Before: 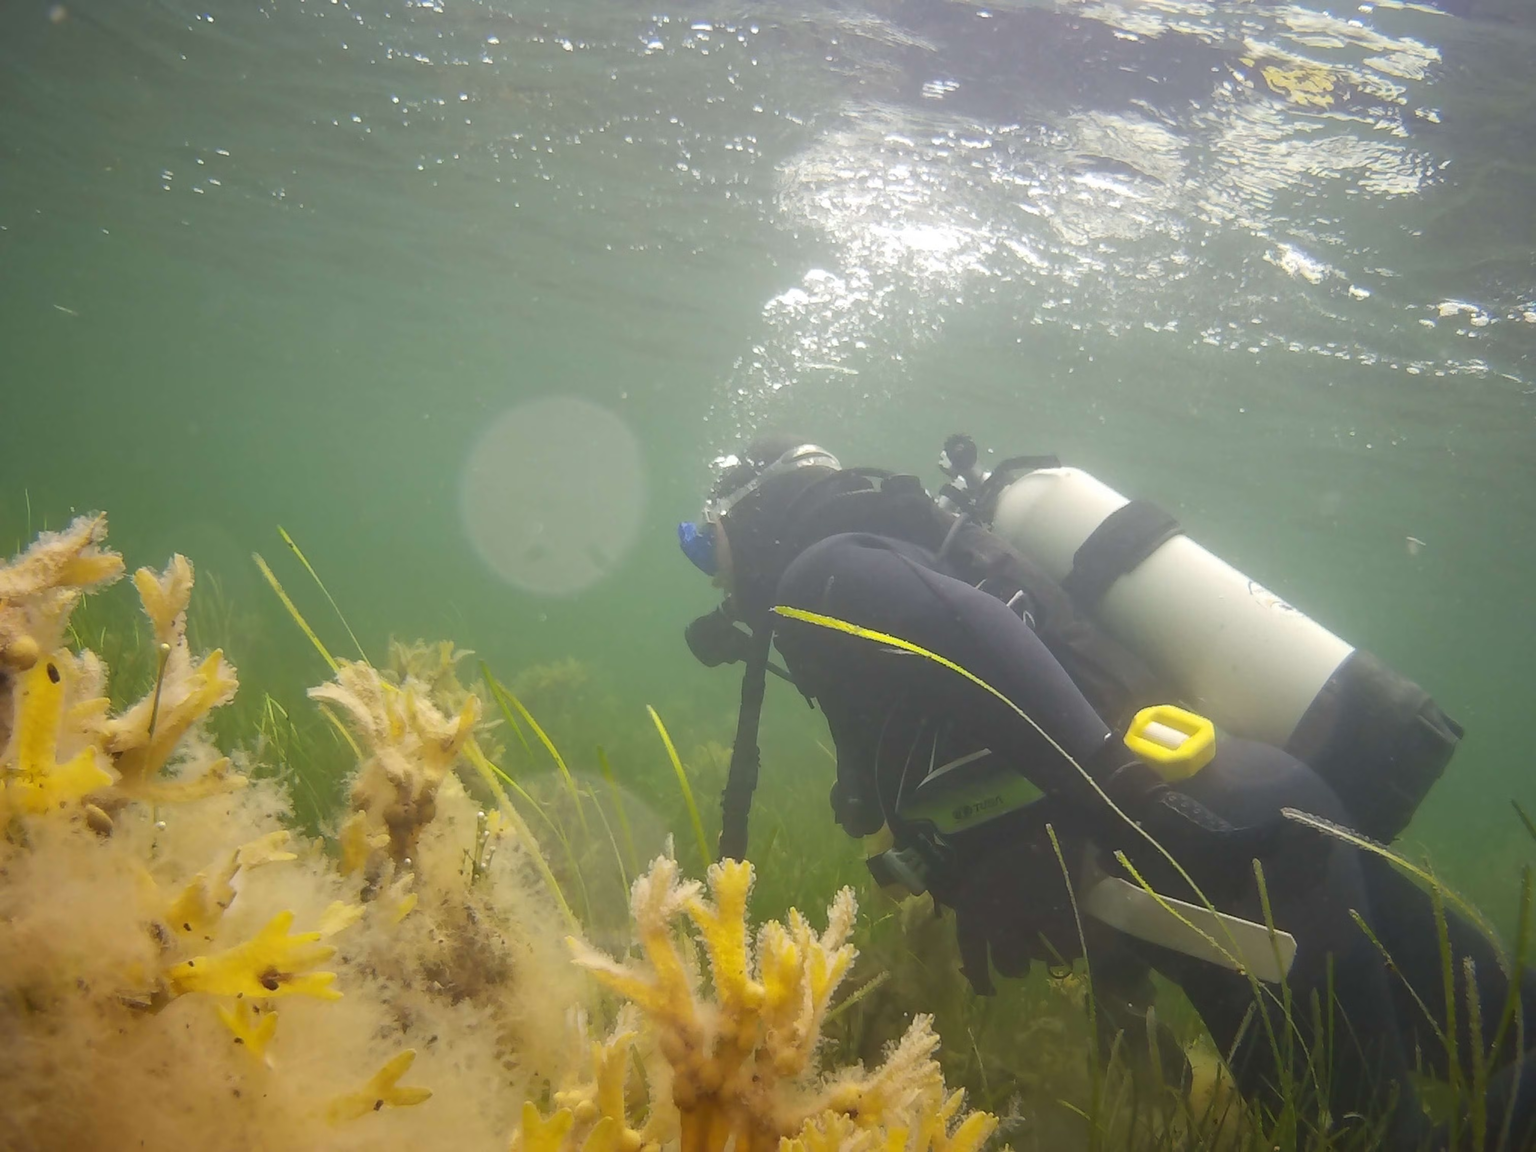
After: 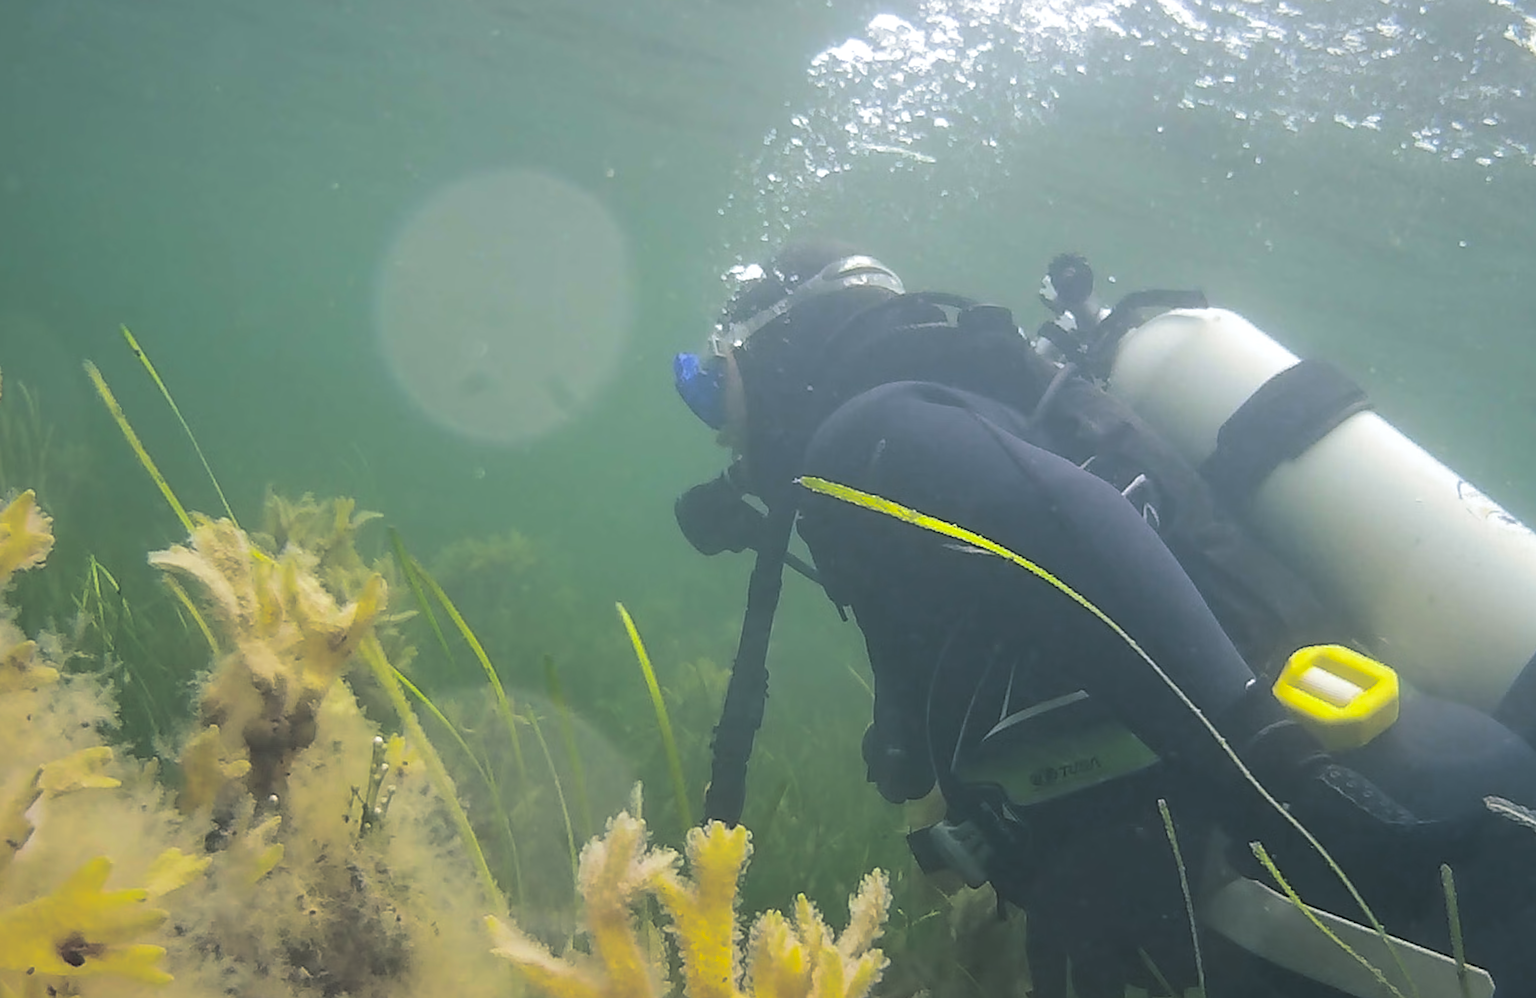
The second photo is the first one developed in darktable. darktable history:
sharpen: on, module defaults
white balance: red 0.954, blue 1.079
crop and rotate: angle -3.37°, left 9.79%, top 20.73%, right 12.42%, bottom 11.82%
color contrast: green-magenta contrast 1.2, blue-yellow contrast 1.2
split-toning: shadows › hue 205.2°, shadows › saturation 0.29, highlights › hue 50.4°, highlights › saturation 0.38, balance -49.9
